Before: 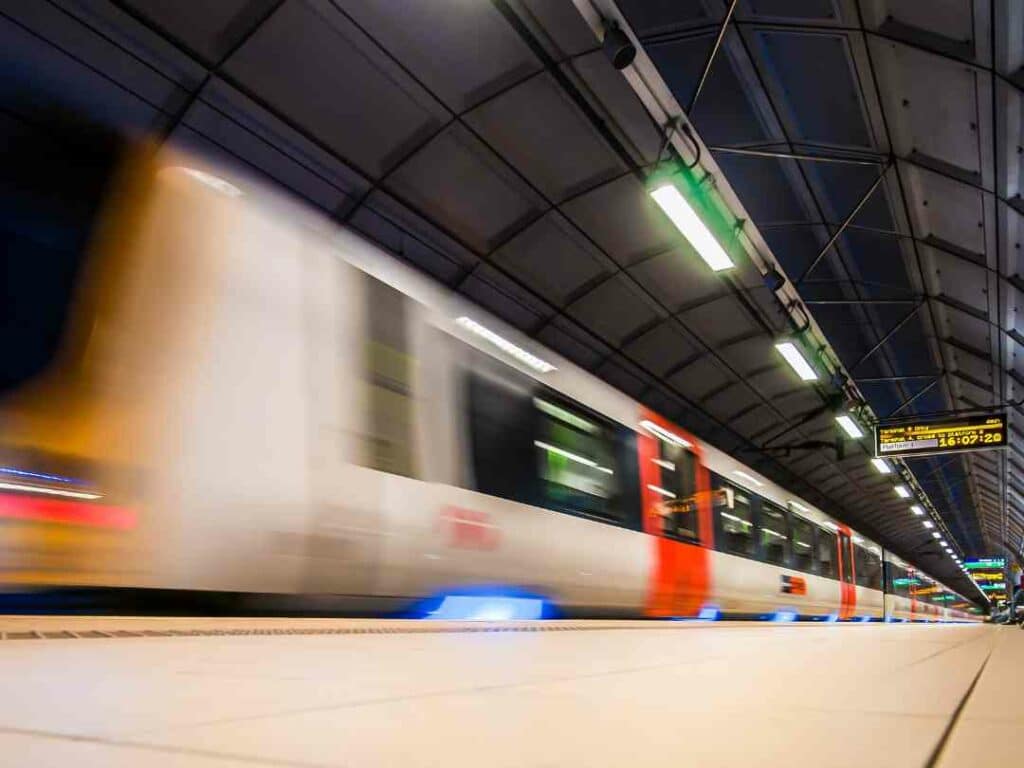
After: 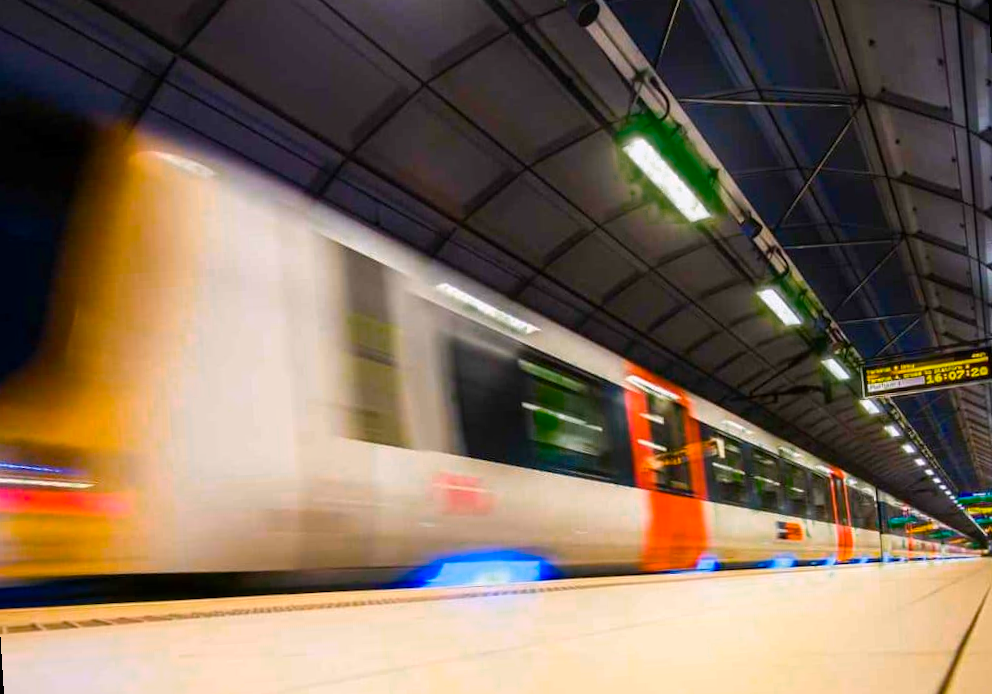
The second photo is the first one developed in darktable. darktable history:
color zones: curves: ch0 [(0.25, 0.5) (0.347, 0.092) (0.75, 0.5)]; ch1 [(0.25, 0.5) (0.33, 0.51) (0.75, 0.5)]
color balance rgb: linear chroma grading › global chroma 15%, perceptual saturation grading › global saturation 30%
rotate and perspective: rotation -3.52°, crop left 0.036, crop right 0.964, crop top 0.081, crop bottom 0.919
contrast equalizer: y [[0.5, 0.5, 0.472, 0.5, 0.5, 0.5], [0.5 ×6], [0.5 ×6], [0 ×6], [0 ×6]]
